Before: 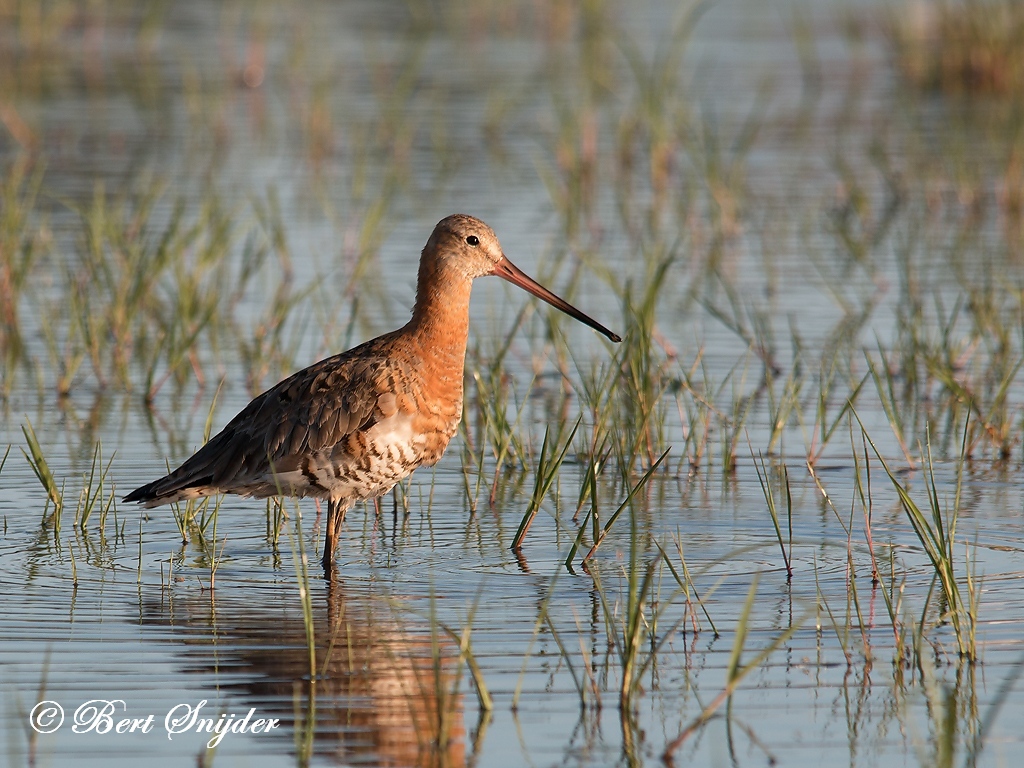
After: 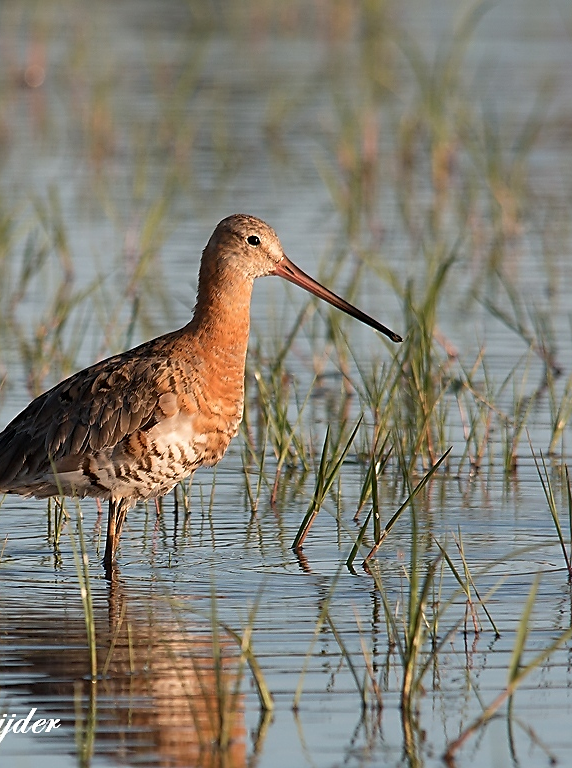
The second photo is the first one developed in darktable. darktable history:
sharpen: radius 1.967
crop: left 21.454%, right 22.619%
